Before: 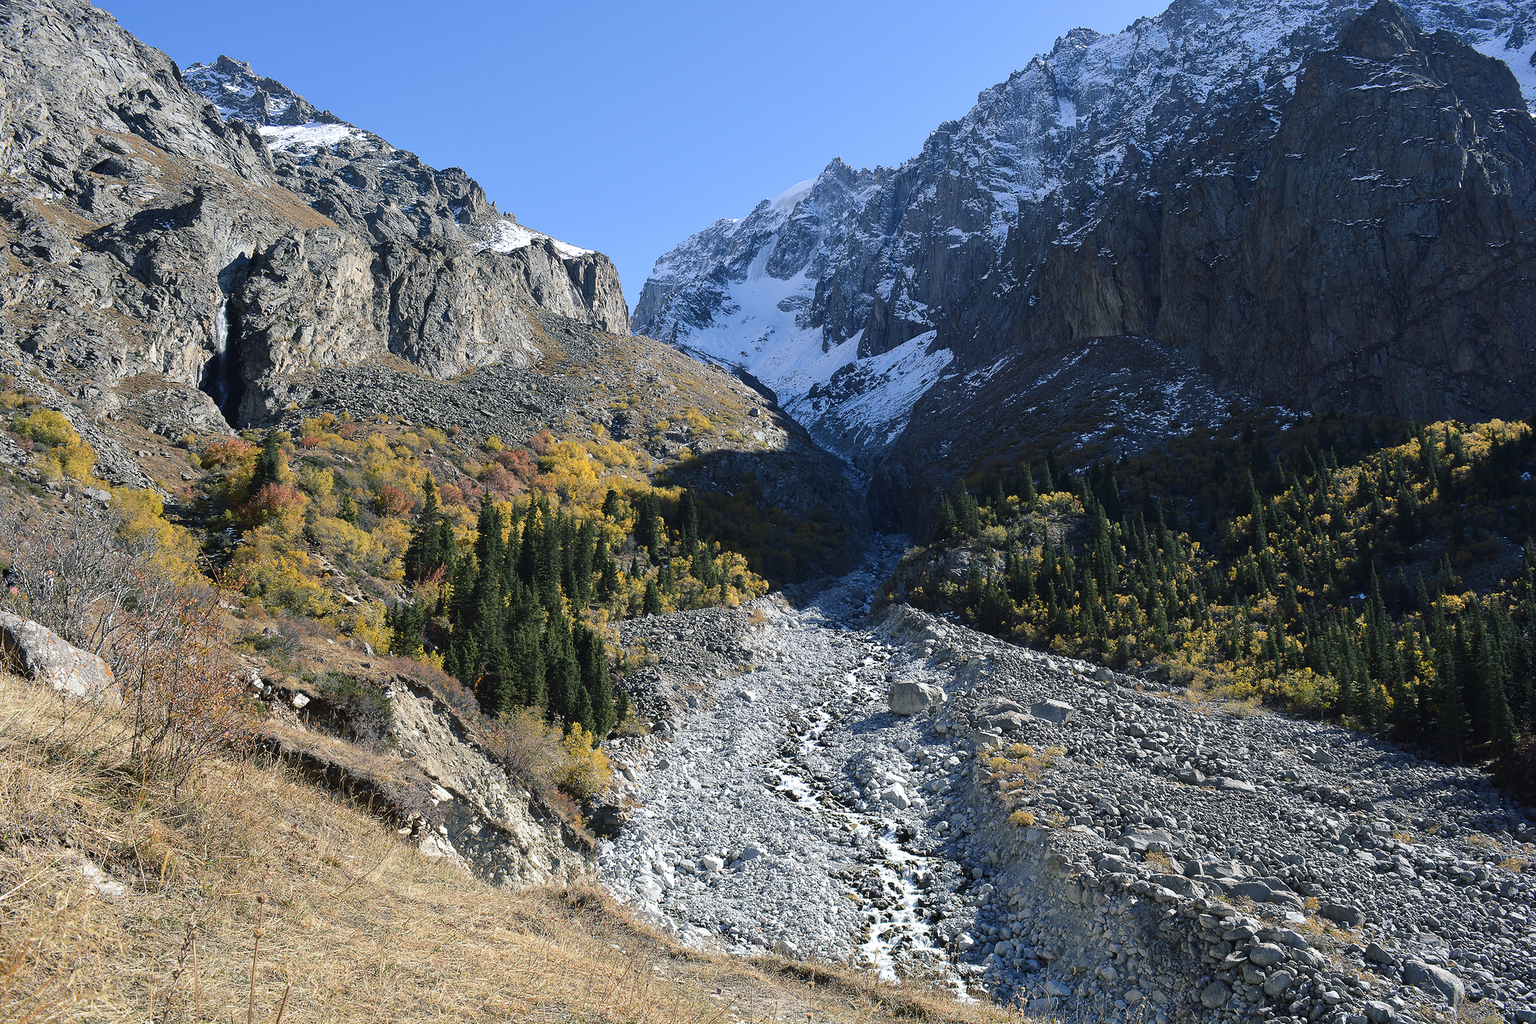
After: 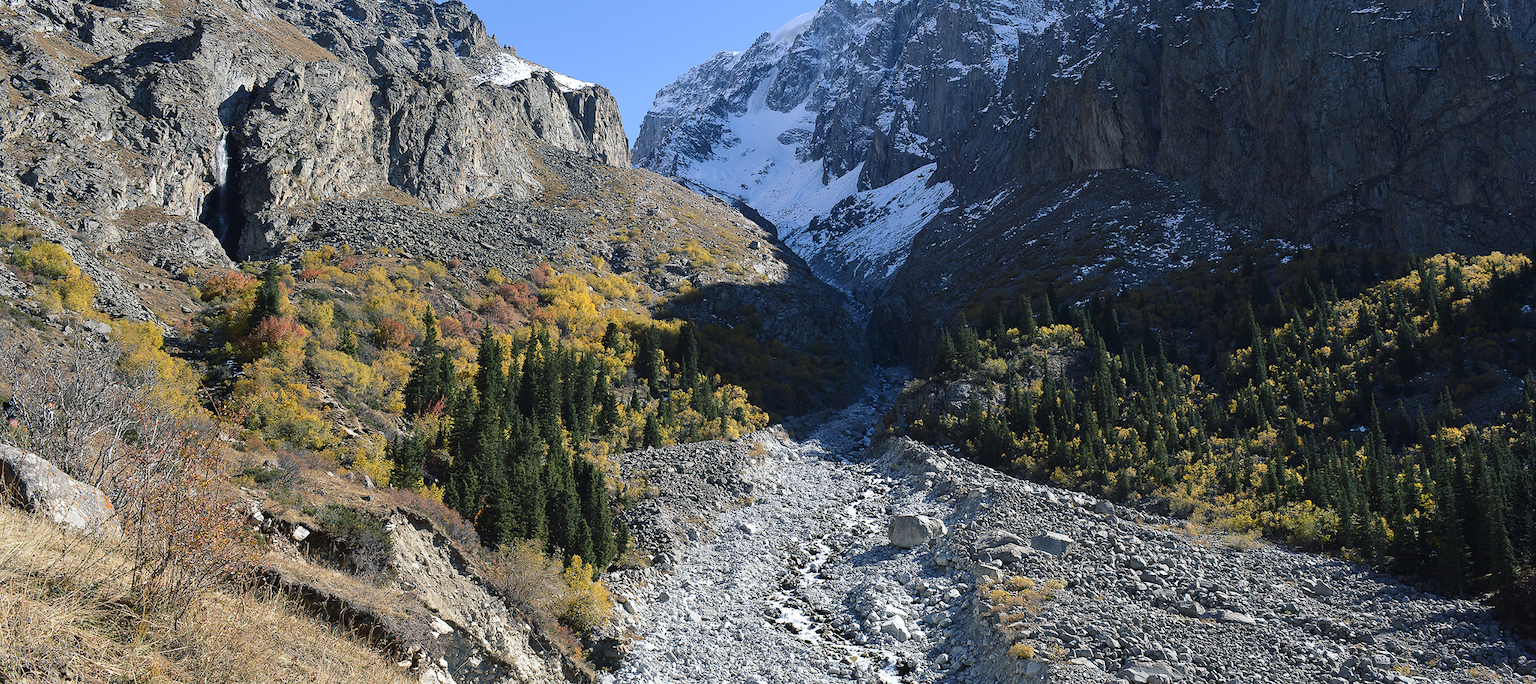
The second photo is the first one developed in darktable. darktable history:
crop: top 16.403%, bottom 16.687%
